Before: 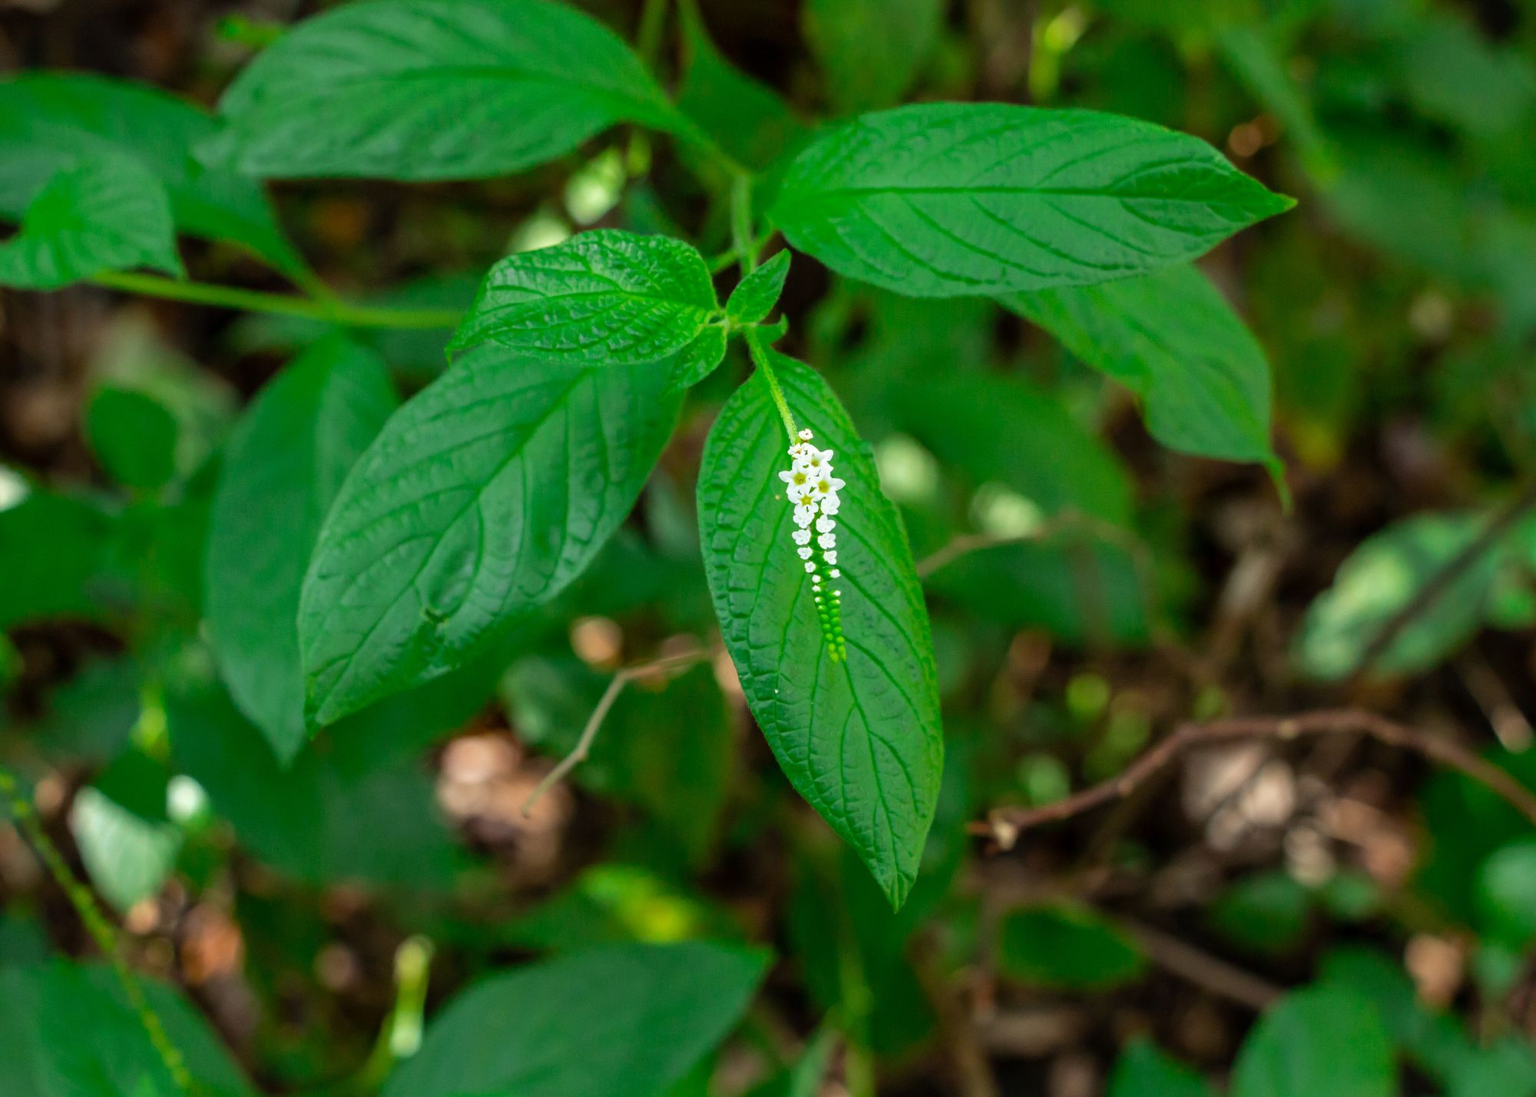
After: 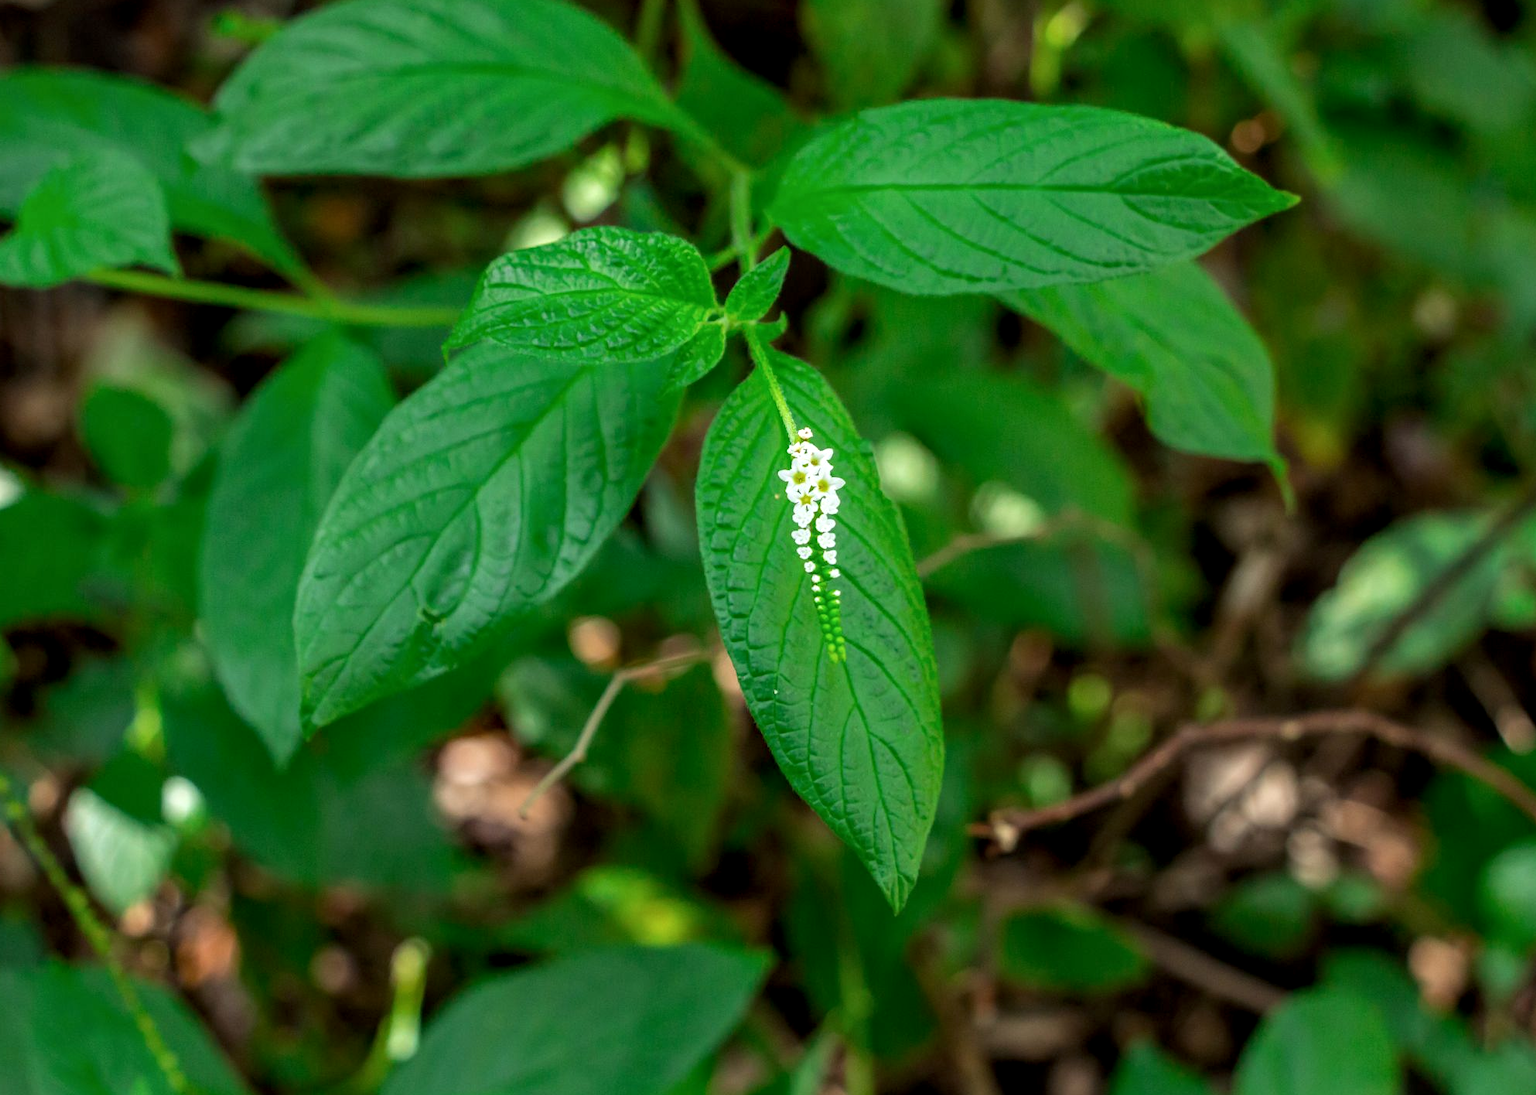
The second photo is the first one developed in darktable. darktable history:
local contrast: on, module defaults
crop: left 0.434%, top 0.485%, right 0.244%, bottom 0.386%
